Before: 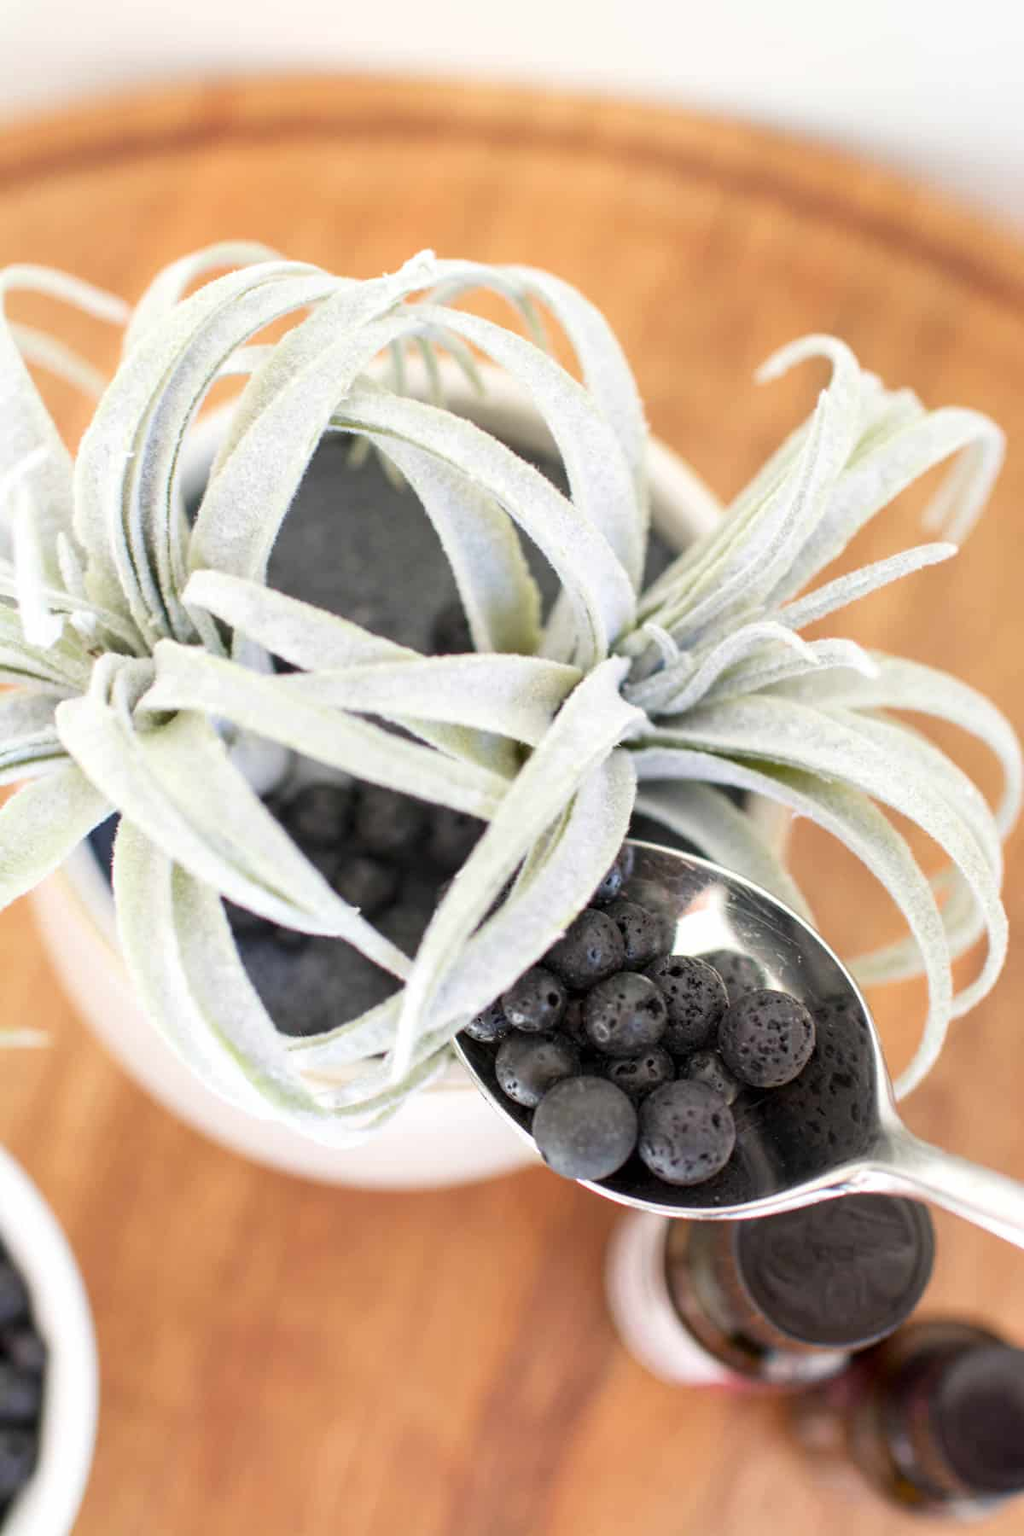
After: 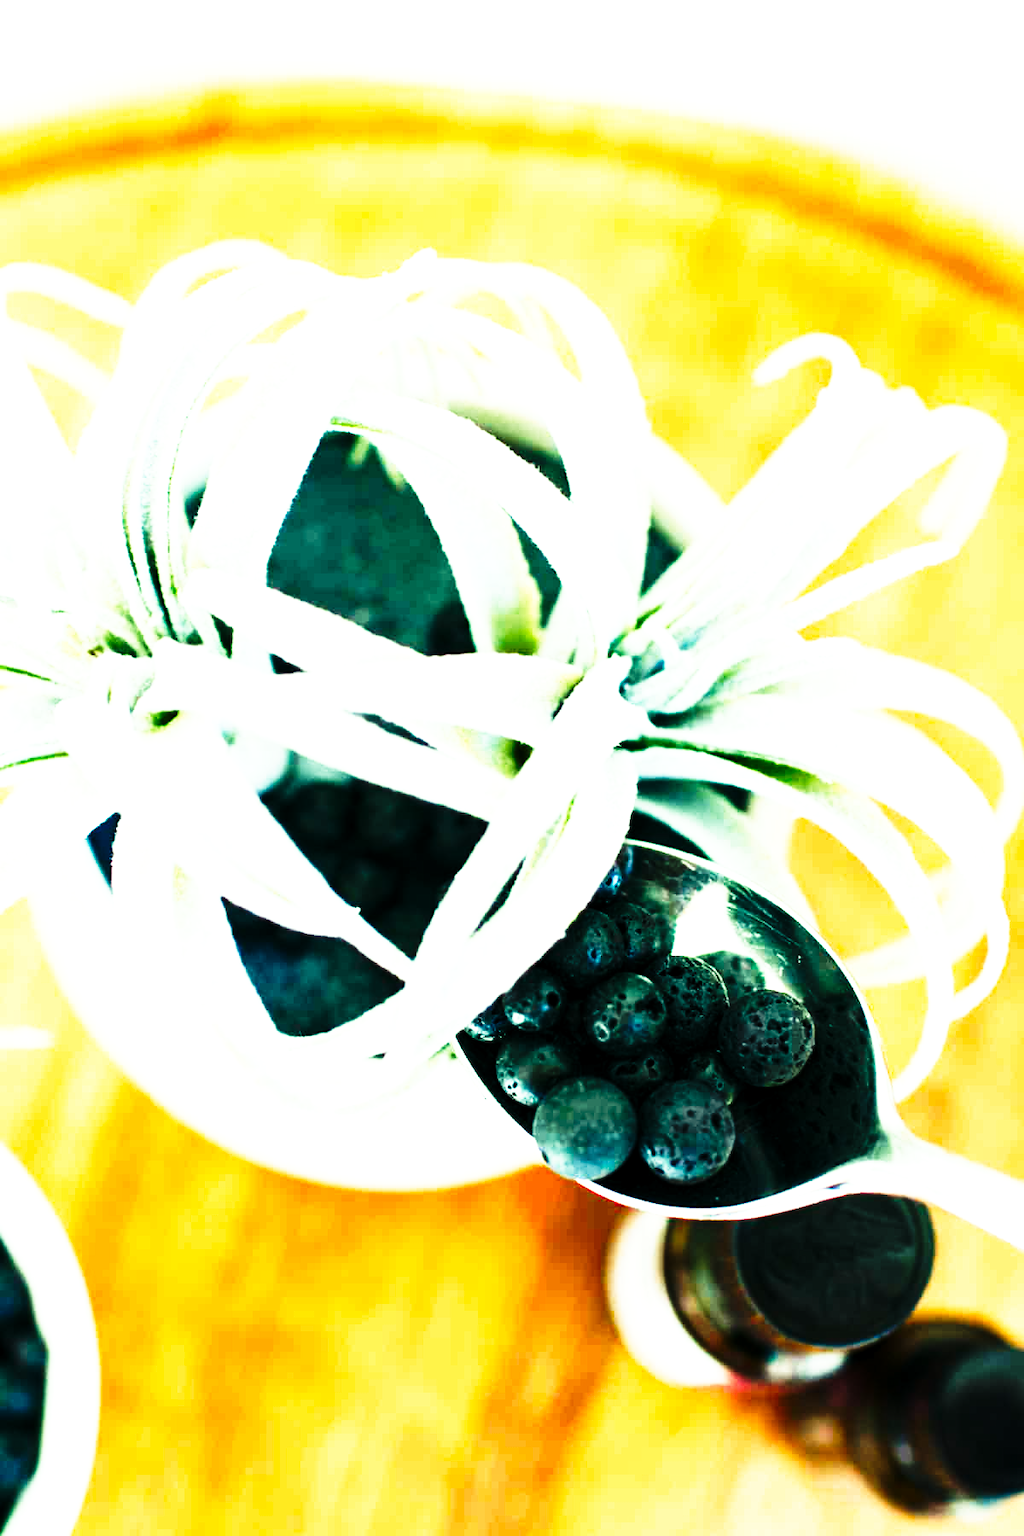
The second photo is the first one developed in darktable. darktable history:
tone curve: curves: ch0 [(0, 0) (0.003, 0.005) (0.011, 0.008) (0.025, 0.013) (0.044, 0.017) (0.069, 0.022) (0.1, 0.029) (0.136, 0.038) (0.177, 0.053) (0.224, 0.081) (0.277, 0.128) (0.335, 0.214) (0.399, 0.343) (0.468, 0.478) (0.543, 0.641) (0.623, 0.798) (0.709, 0.911) (0.801, 0.971) (0.898, 0.99) (1, 1)], preserve colors none
color balance rgb: shadows lift › luminance -7.7%, shadows lift › chroma 2.13%, shadows lift › hue 165.27°, power › luminance -7.77%, power › chroma 1.1%, power › hue 215.88°, highlights gain › luminance 15.15%, highlights gain › chroma 7%, highlights gain › hue 125.57°, global offset › luminance -0.33%, global offset › chroma 0.11%, global offset › hue 165.27°, perceptual saturation grading › global saturation 24.42%, perceptual saturation grading › highlights -24.42%, perceptual saturation grading › mid-tones 24.42%, perceptual saturation grading › shadows 40%, perceptual brilliance grading › global brilliance -5%, perceptual brilliance grading › highlights 24.42%, perceptual brilliance grading › mid-tones 7%, perceptual brilliance grading › shadows -5%
